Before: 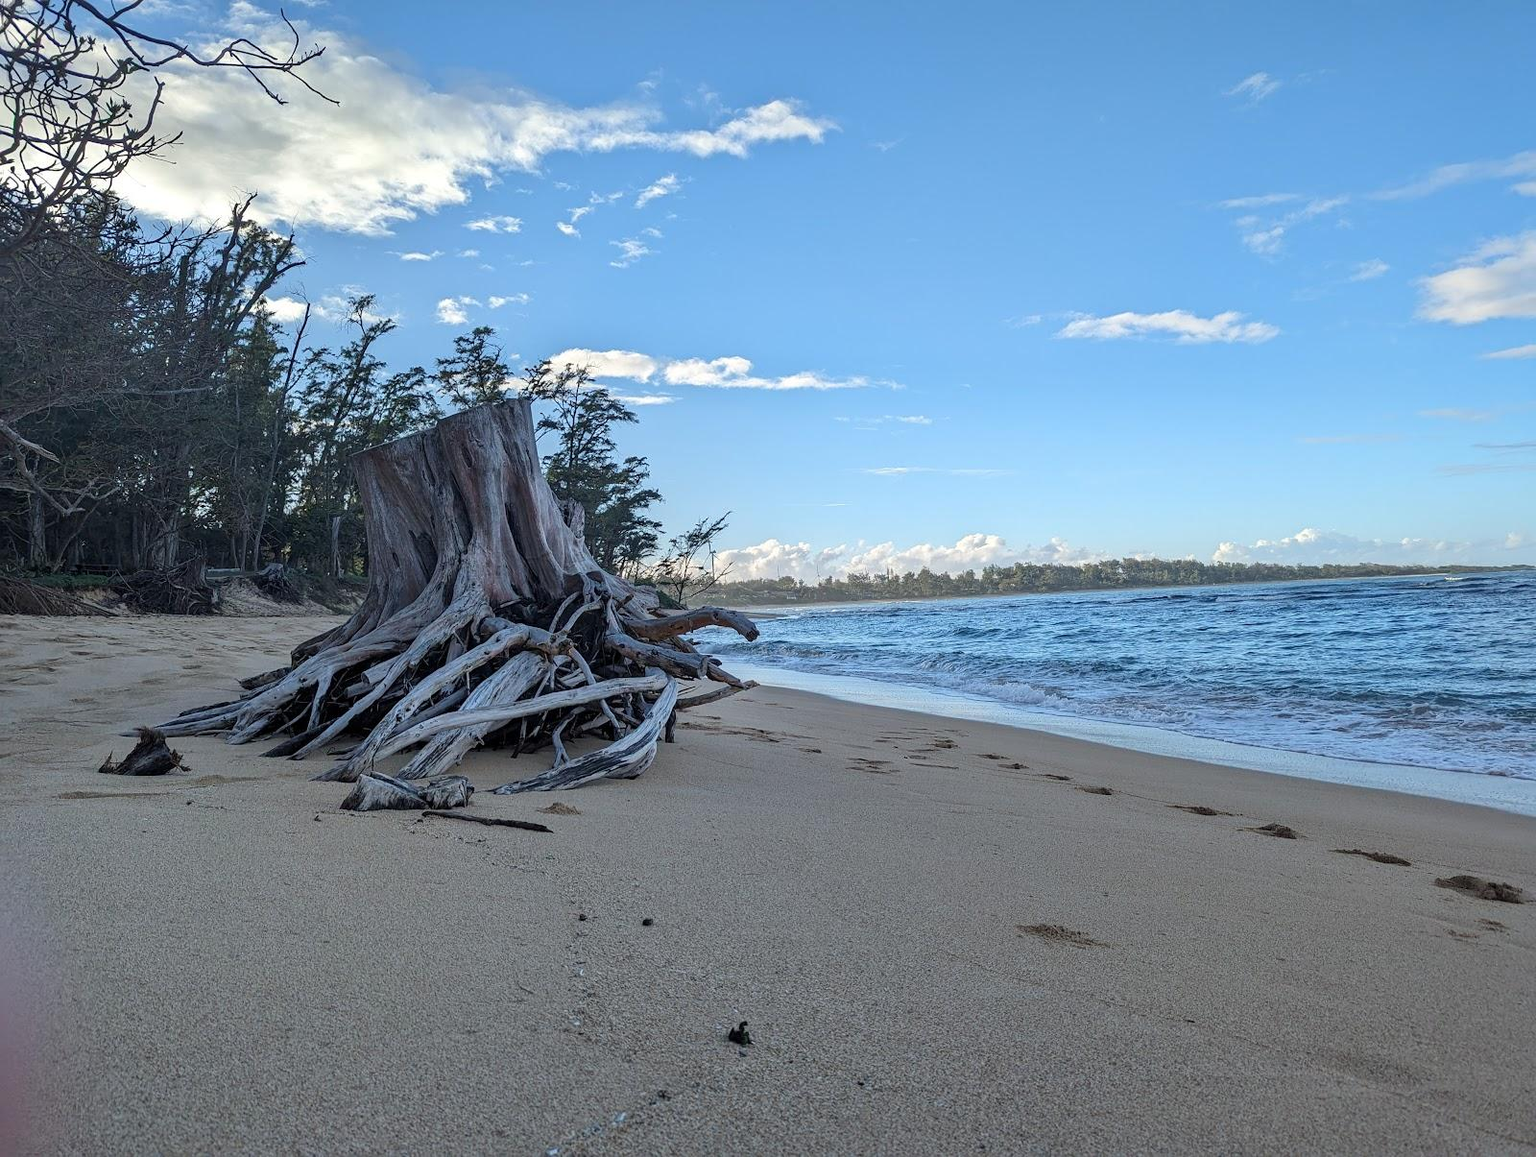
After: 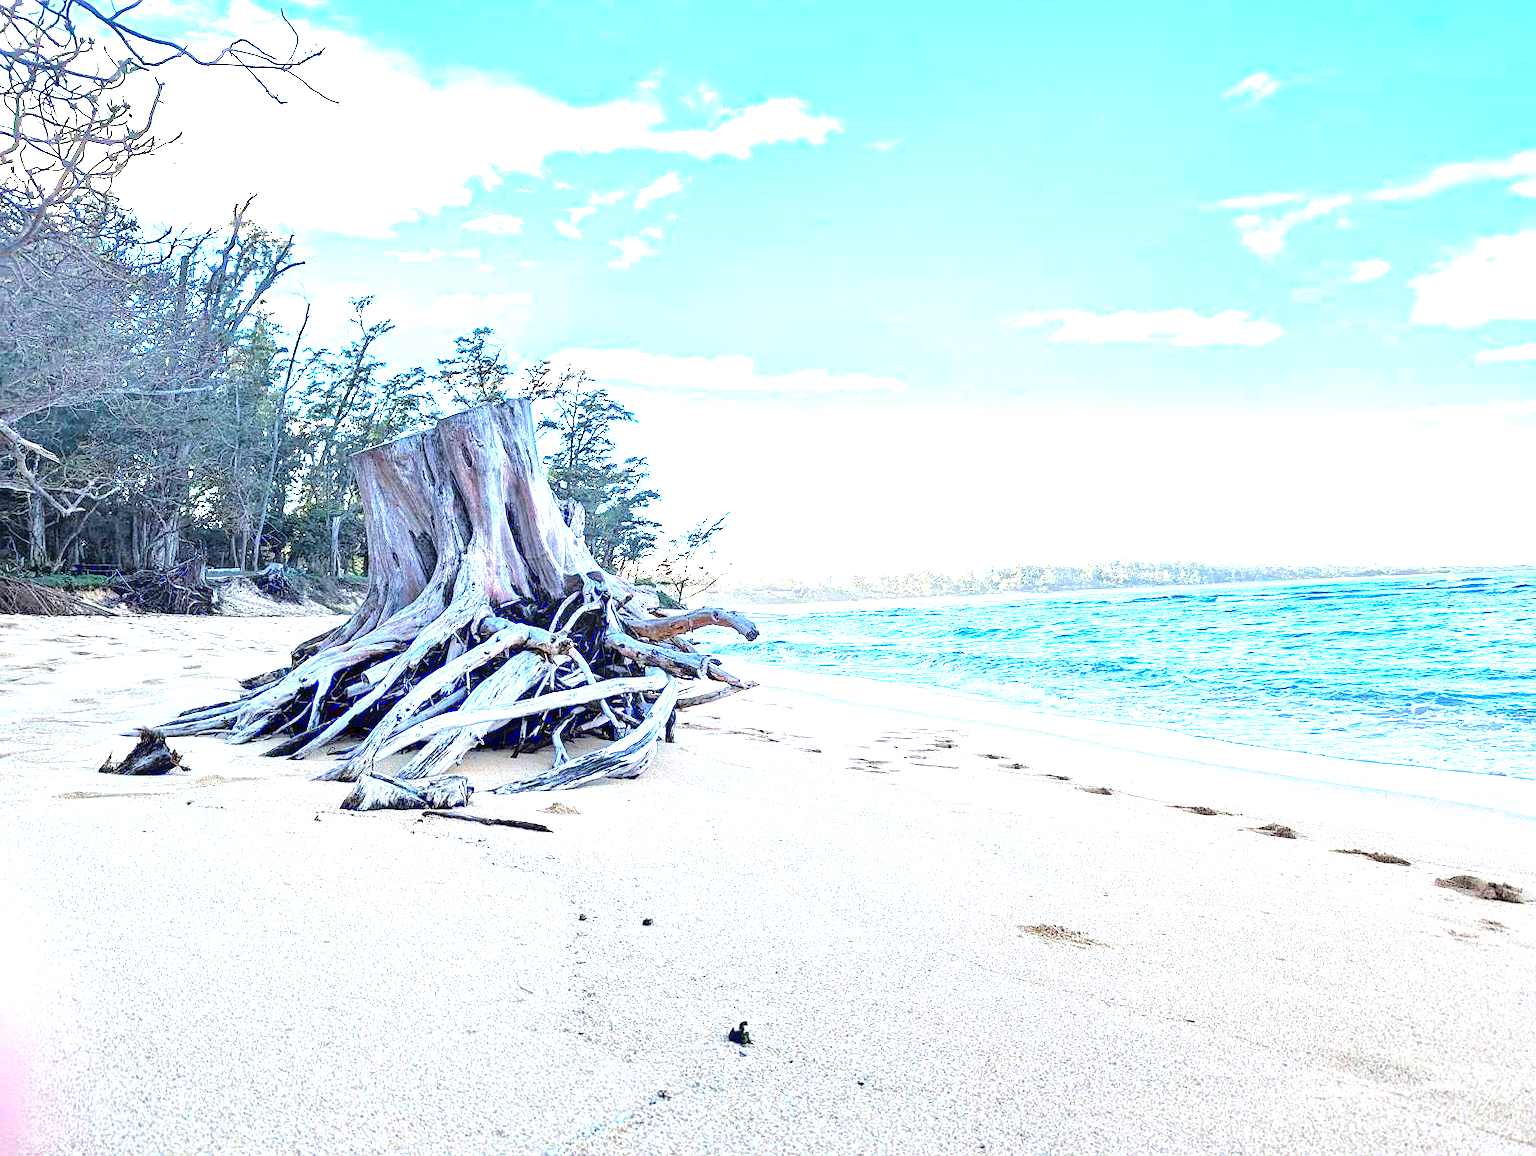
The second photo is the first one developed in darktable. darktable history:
exposure: black level correction 0.001, exposure 2.691 EV, compensate highlight preservation false
tone curve: curves: ch0 [(0, 0) (0.003, 0.048) (0.011, 0.048) (0.025, 0.048) (0.044, 0.049) (0.069, 0.048) (0.1, 0.052) (0.136, 0.071) (0.177, 0.109) (0.224, 0.157) (0.277, 0.233) (0.335, 0.32) (0.399, 0.404) (0.468, 0.496) (0.543, 0.582) (0.623, 0.653) (0.709, 0.738) (0.801, 0.811) (0.898, 0.895) (1, 1)], color space Lab, linked channels, preserve colors none
contrast brightness saturation: contrast 0.088, saturation 0.266
